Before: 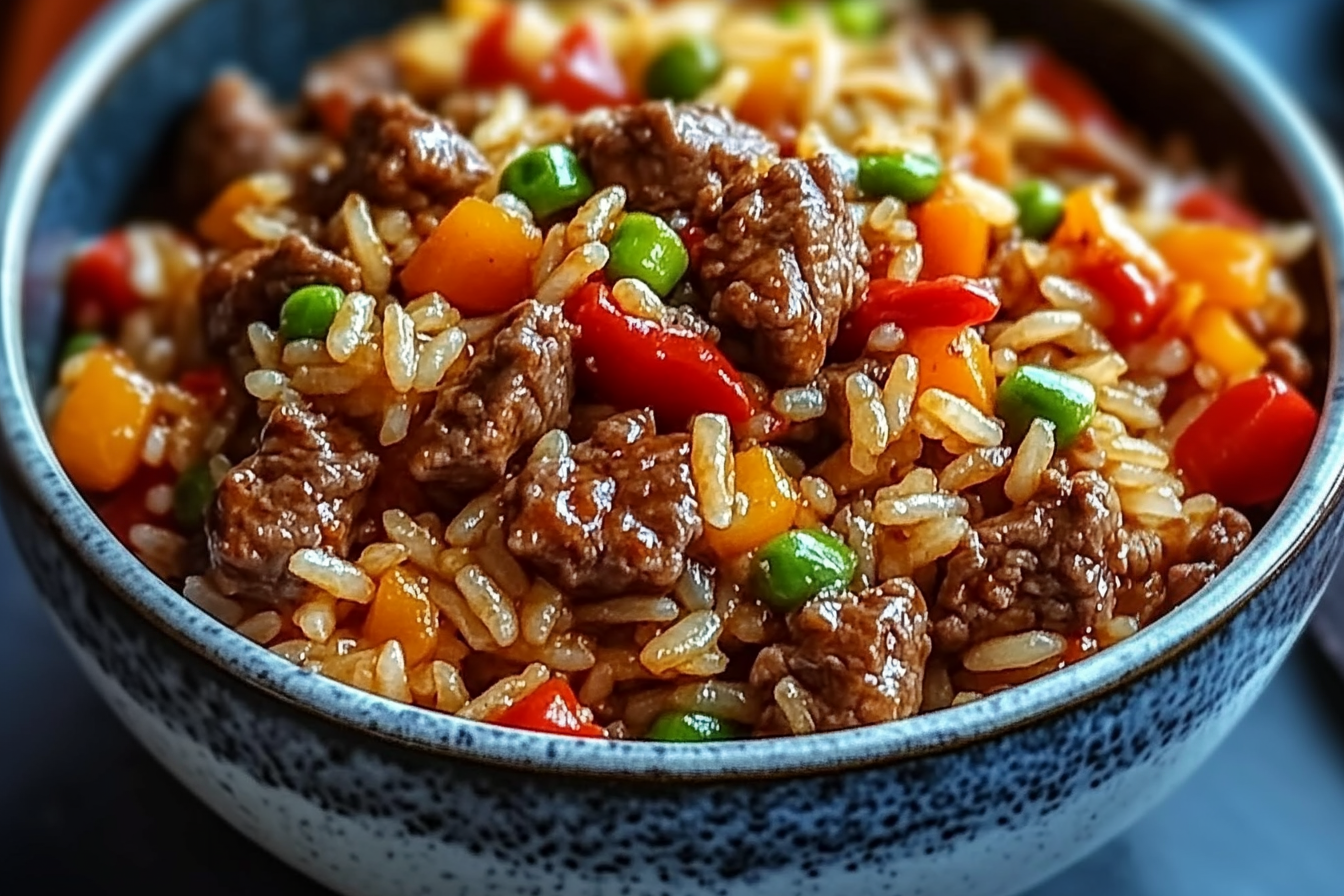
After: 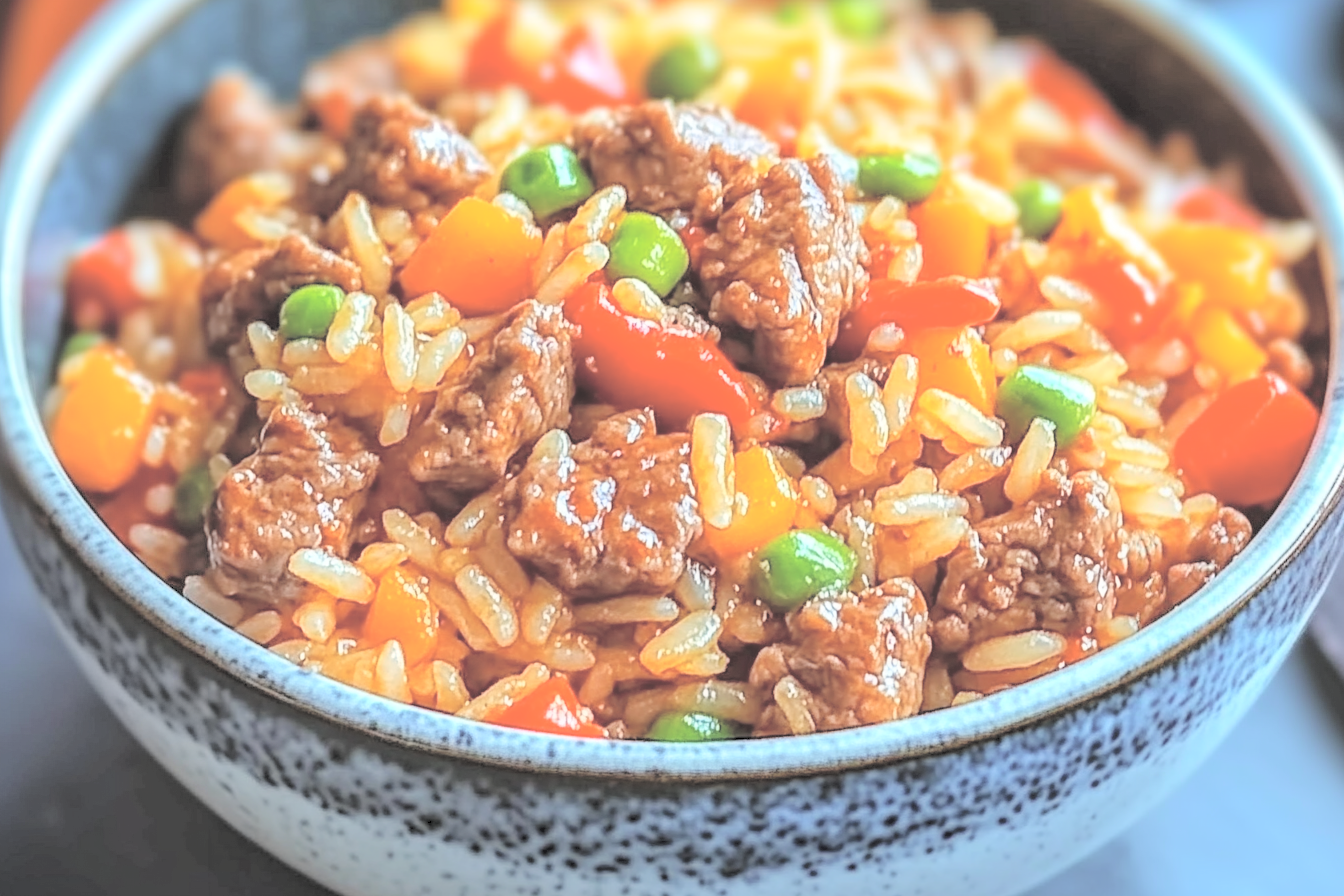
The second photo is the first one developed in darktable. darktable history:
exposure: compensate exposure bias true, compensate highlight preservation false
contrast brightness saturation: brightness 0.999
